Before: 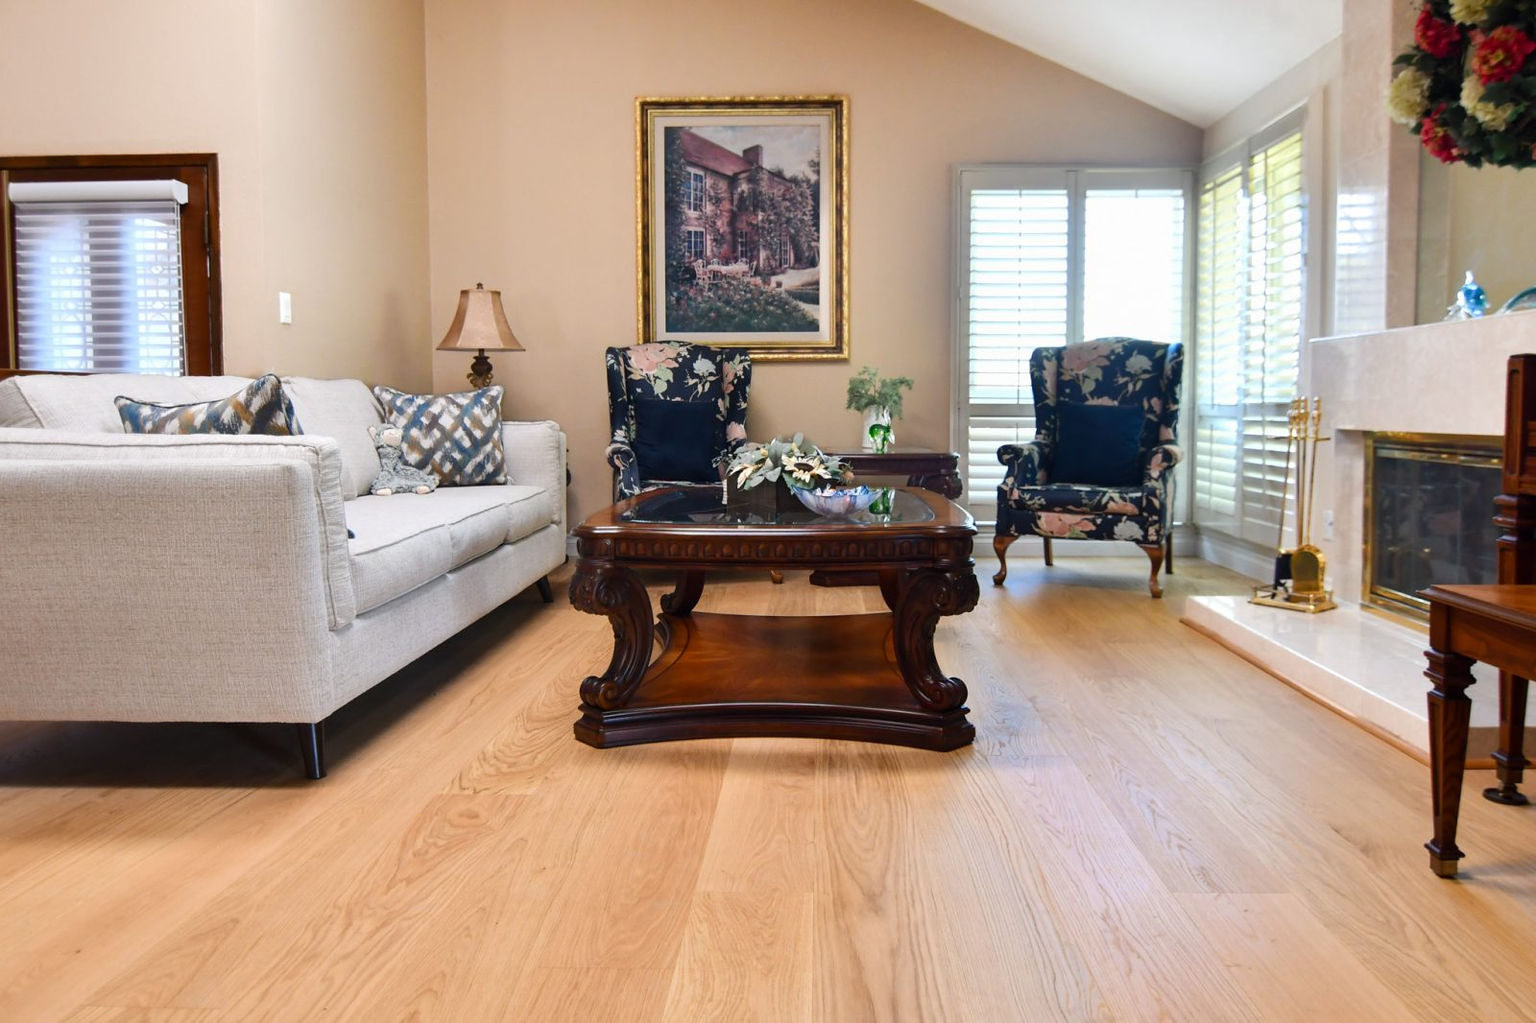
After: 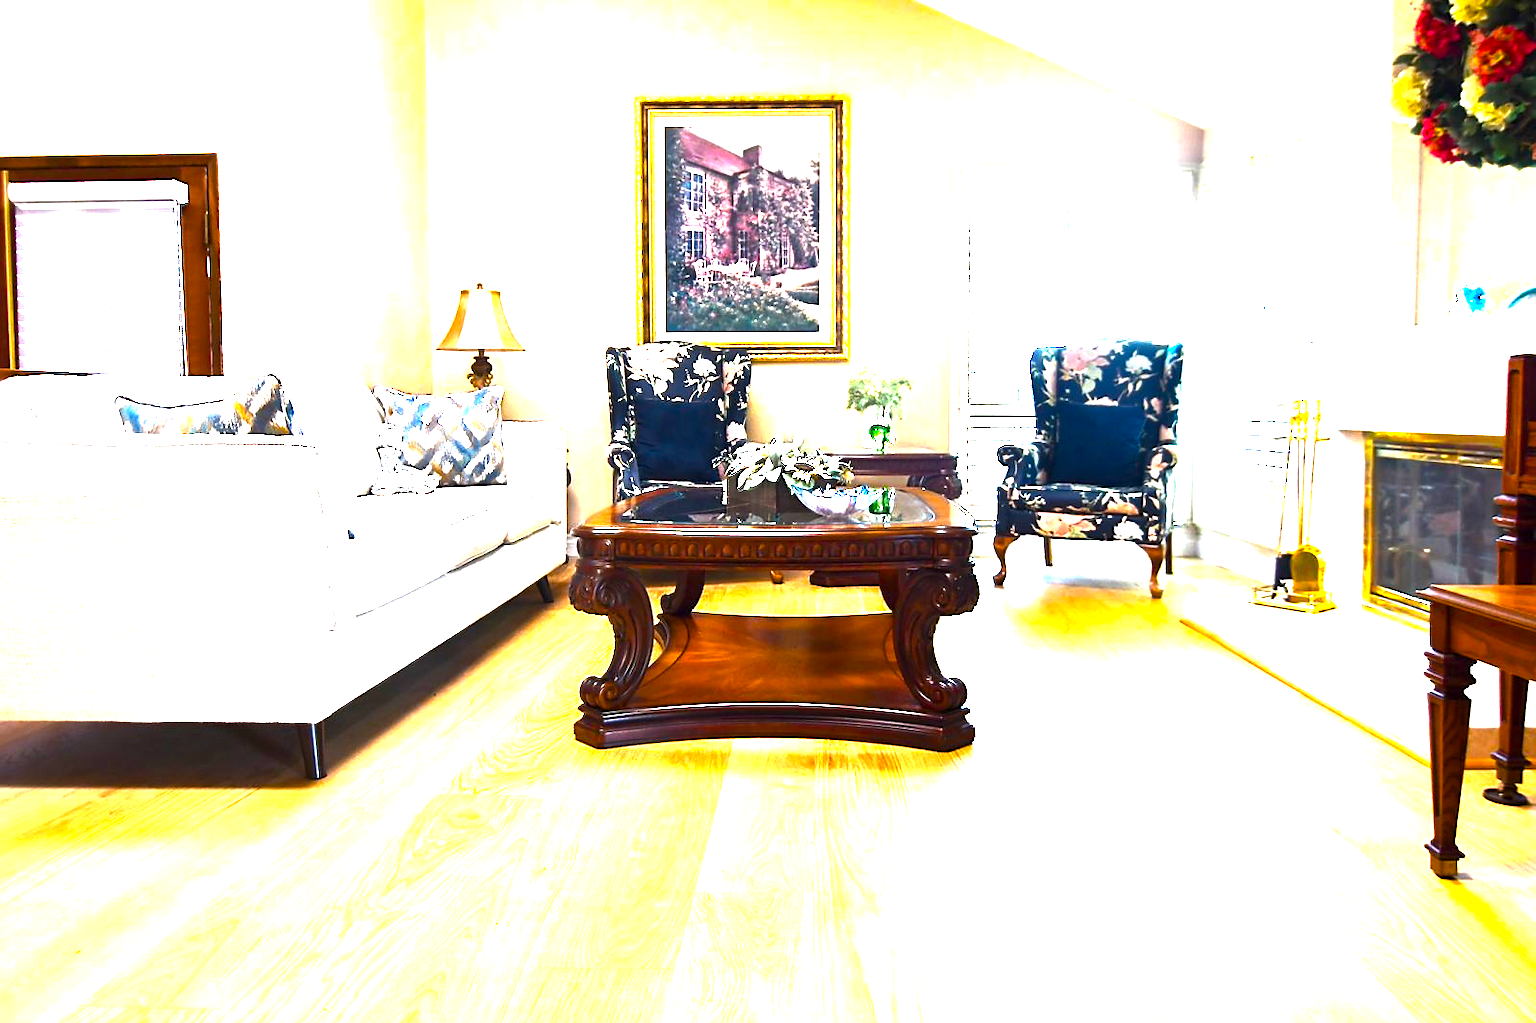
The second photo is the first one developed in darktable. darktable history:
sharpen: radius 1.559, amount 0.373, threshold 1.271
color balance rgb: perceptual saturation grading › global saturation 25%, perceptual brilliance grading › global brilliance 35%, perceptual brilliance grading › highlights 50%, perceptual brilliance grading › mid-tones 60%, perceptual brilliance grading › shadows 35%, global vibrance 20%
